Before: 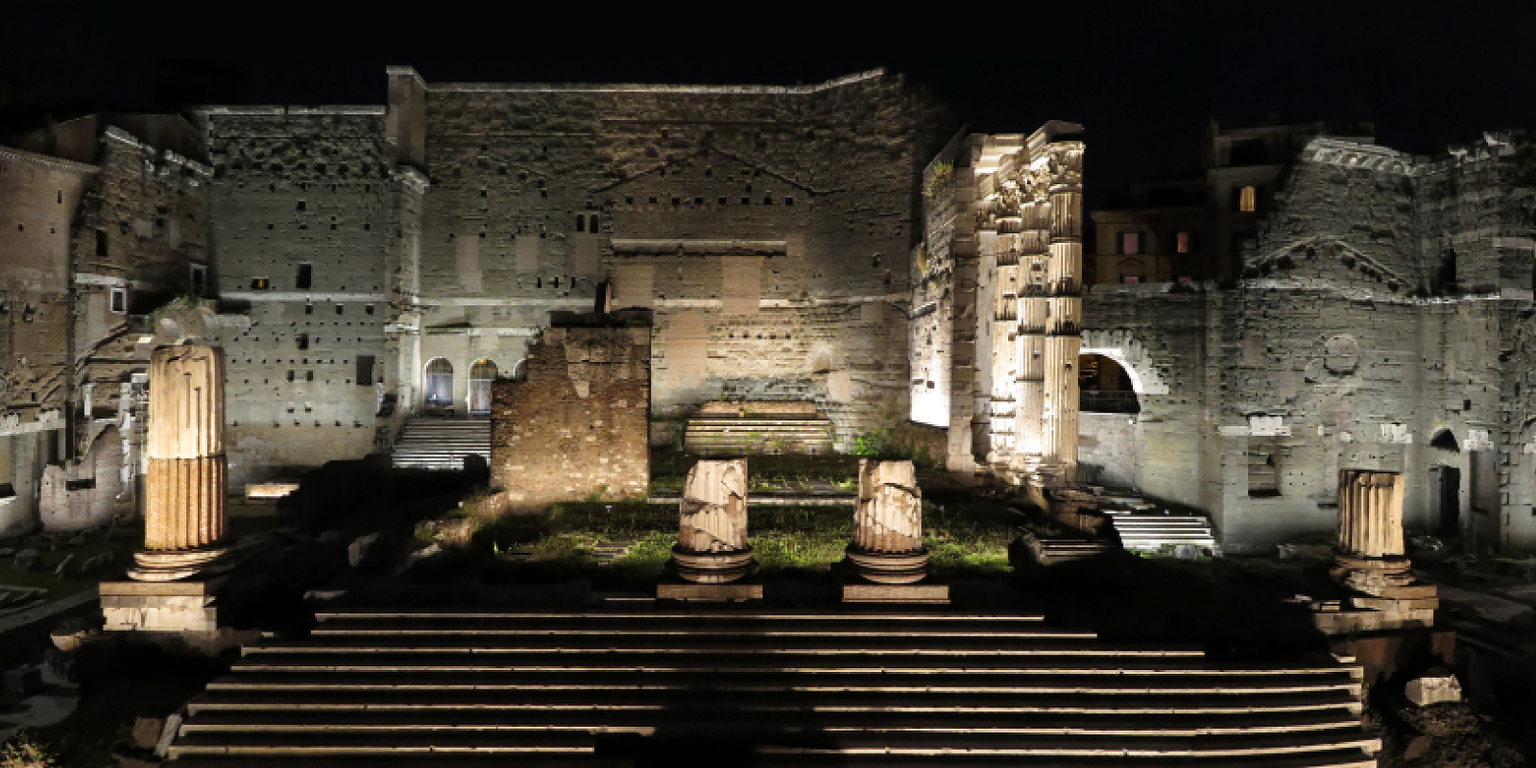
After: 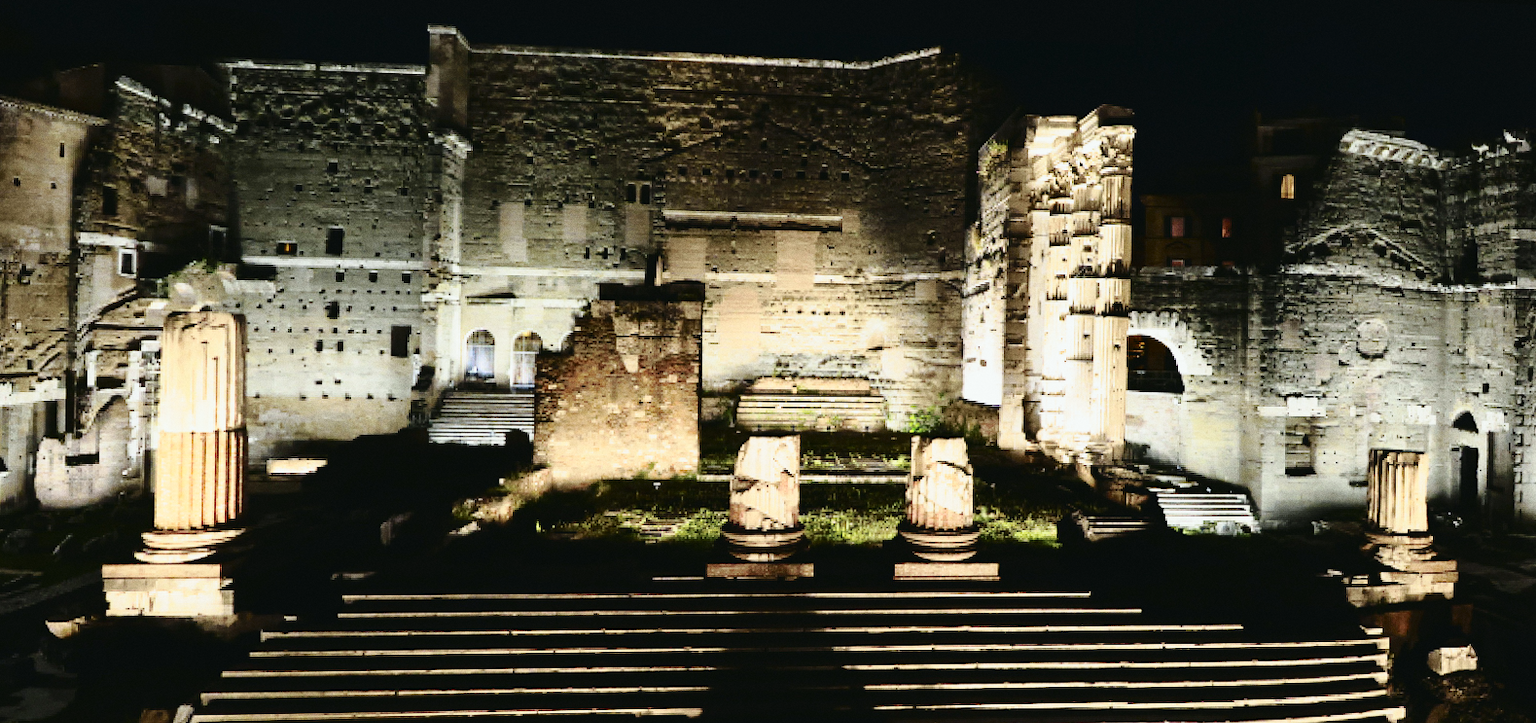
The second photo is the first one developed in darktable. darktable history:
tone curve: curves: ch0 [(0, 0.032) (0.078, 0.052) (0.236, 0.168) (0.43, 0.472) (0.508, 0.566) (0.66, 0.754) (0.79, 0.883) (0.994, 0.974)]; ch1 [(0, 0) (0.161, 0.092) (0.35, 0.33) (0.379, 0.401) (0.456, 0.456) (0.508, 0.501) (0.547, 0.531) (0.573, 0.563) (0.625, 0.602) (0.718, 0.734) (1, 1)]; ch2 [(0, 0) (0.369, 0.427) (0.44, 0.434) (0.502, 0.501) (0.54, 0.537) (0.586, 0.59) (0.621, 0.604) (1, 1)], color space Lab, independent channels, preserve colors none
rotate and perspective: rotation 0.679°, lens shift (horizontal) 0.136, crop left 0.009, crop right 0.991, crop top 0.078, crop bottom 0.95
base curve: curves: ch0 [(0, 0) (0.028, 0.03) (0.121, 0.232) (0.46, 0.748) (0.859, 0.968) (1, 1)], preserve colors none
grain: coarseness 0.09 ISO
